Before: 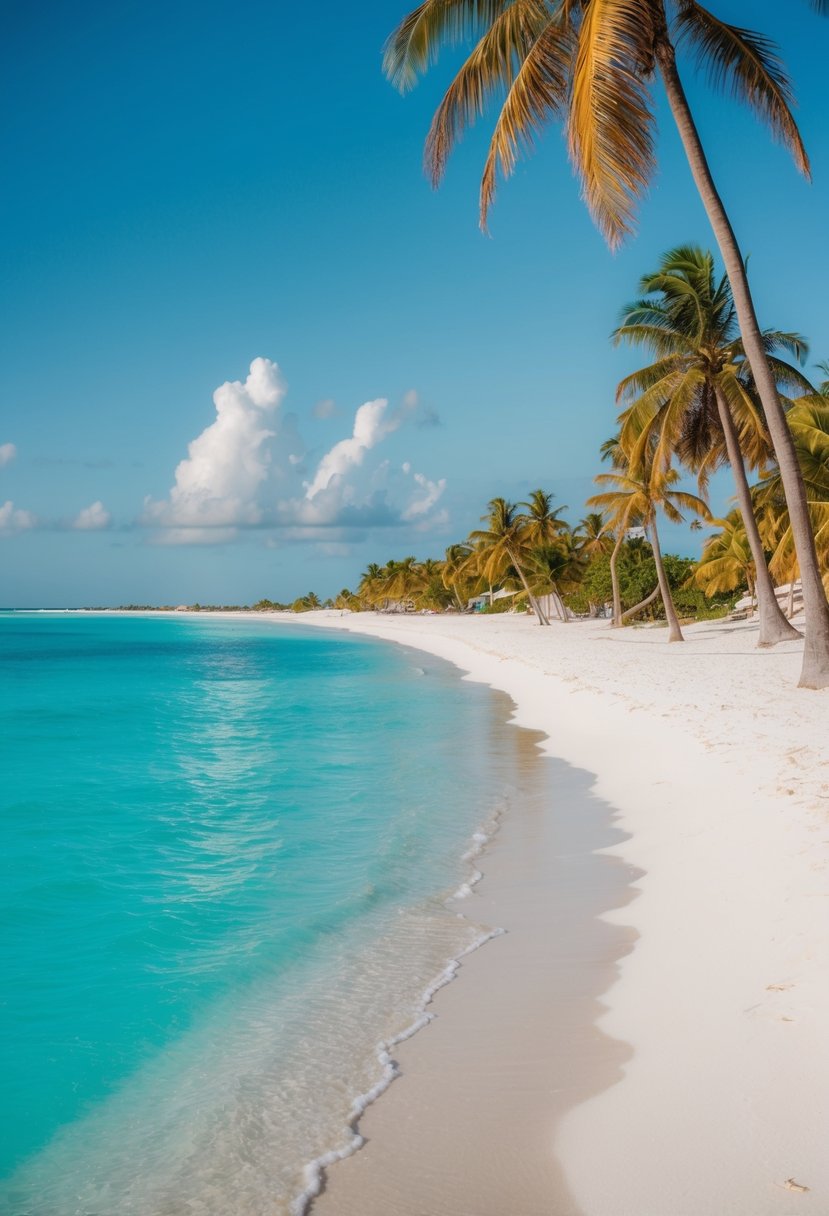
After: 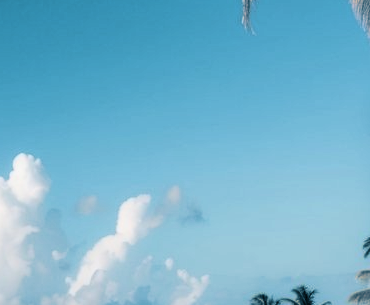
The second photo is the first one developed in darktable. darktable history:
contrast brightness saturation: contrast 0.28
split-toning: shadows › hue 212.4°, balance -70
crop: left 28.64%, top 16.832%, right 26.637%, bottom 58.055%
